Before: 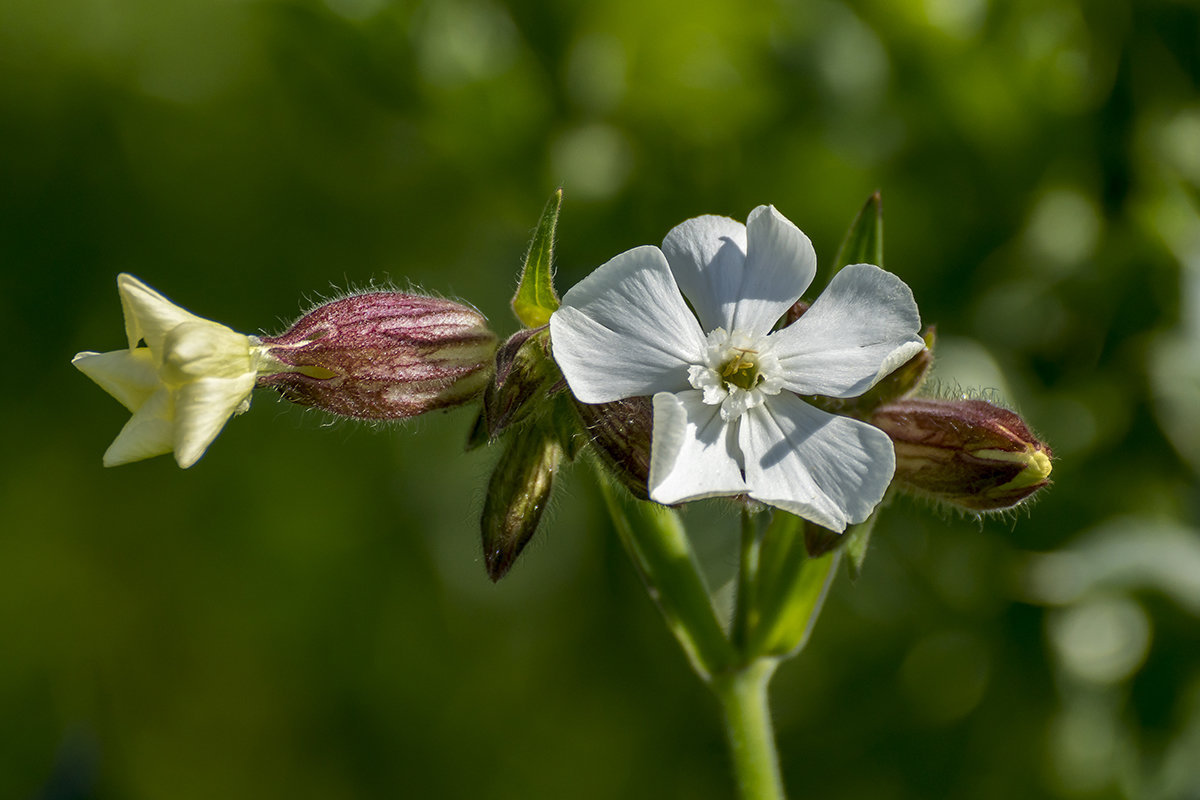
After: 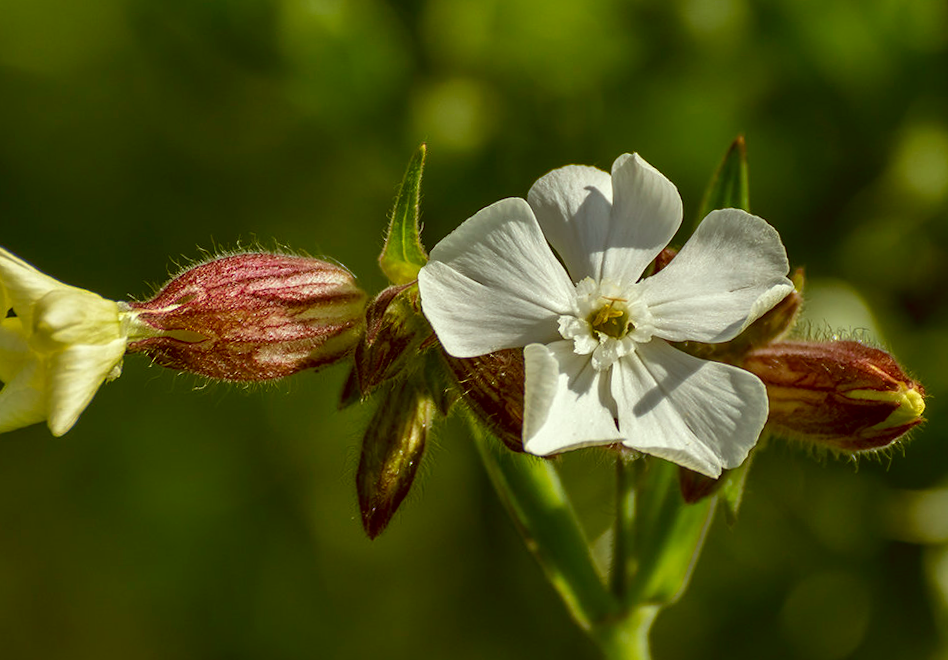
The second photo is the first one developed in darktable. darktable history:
rotate and perspective: rotation -2°, crop left 0.022, crop right 0.978, crop top 0.049, crop bottom 0.951
crop: left 9.929%, top 3.475%, right 9.188%, bottom 9.529%
color correction: highlights a* -5.3, highlights b* 9.8, shadows a* 9.8, shadows b* 24.26
